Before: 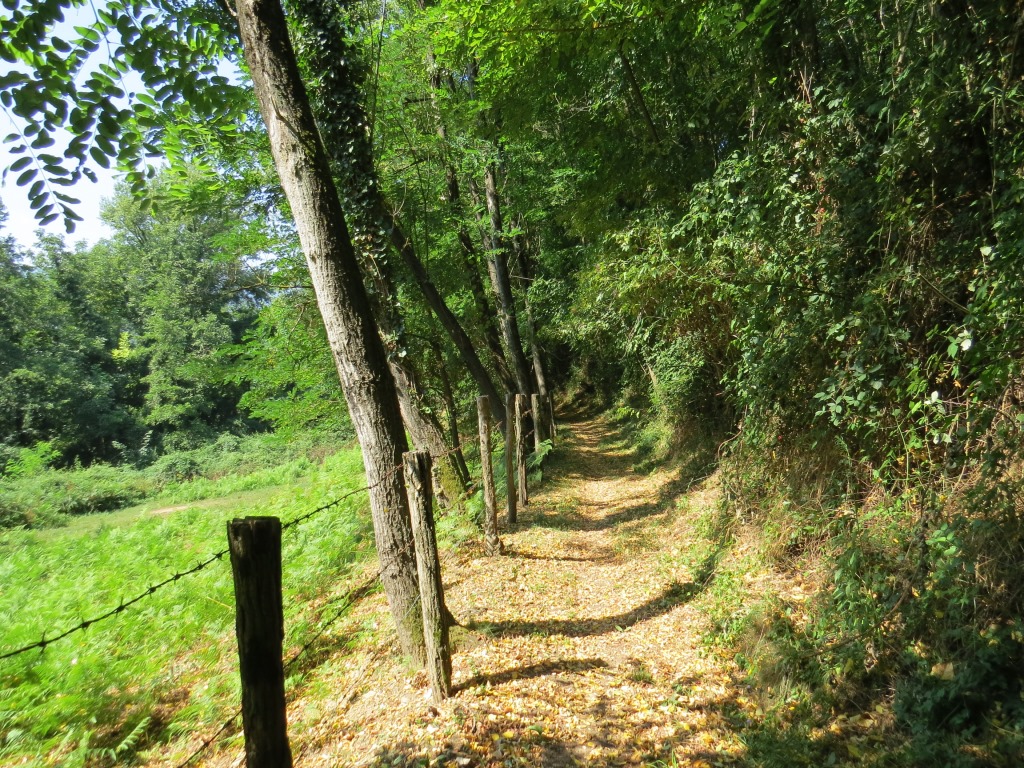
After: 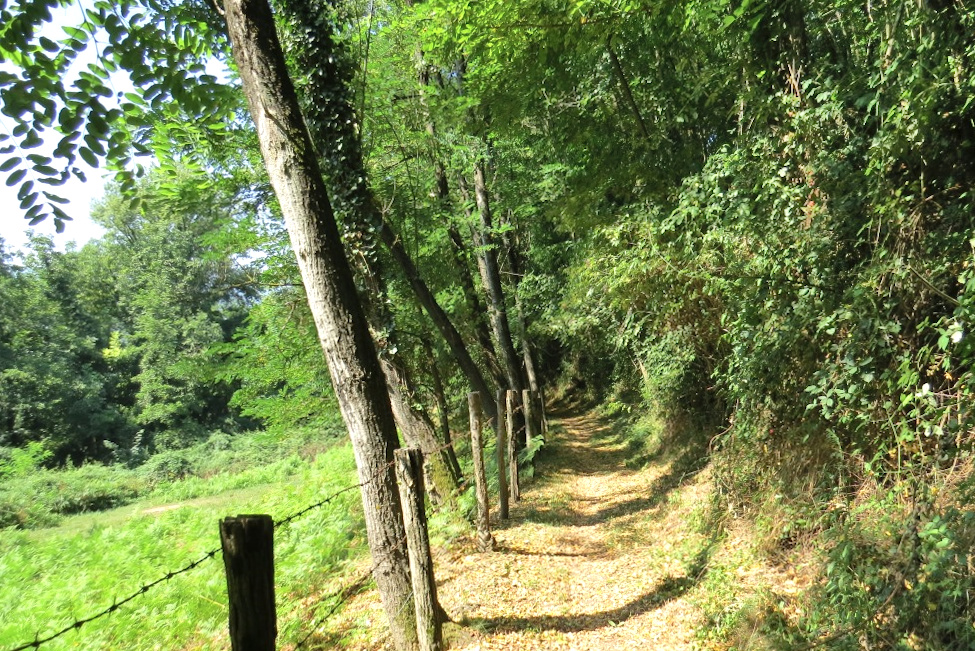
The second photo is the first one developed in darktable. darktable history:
shadows and highlights: radius 111.47, shadows 51.34, white point adjustment 8.98, highlights -3.83, soften with gaussian
crop and rotate: angle 0.494°, left 0.341%, right 3.333%, bottom 14.149%
